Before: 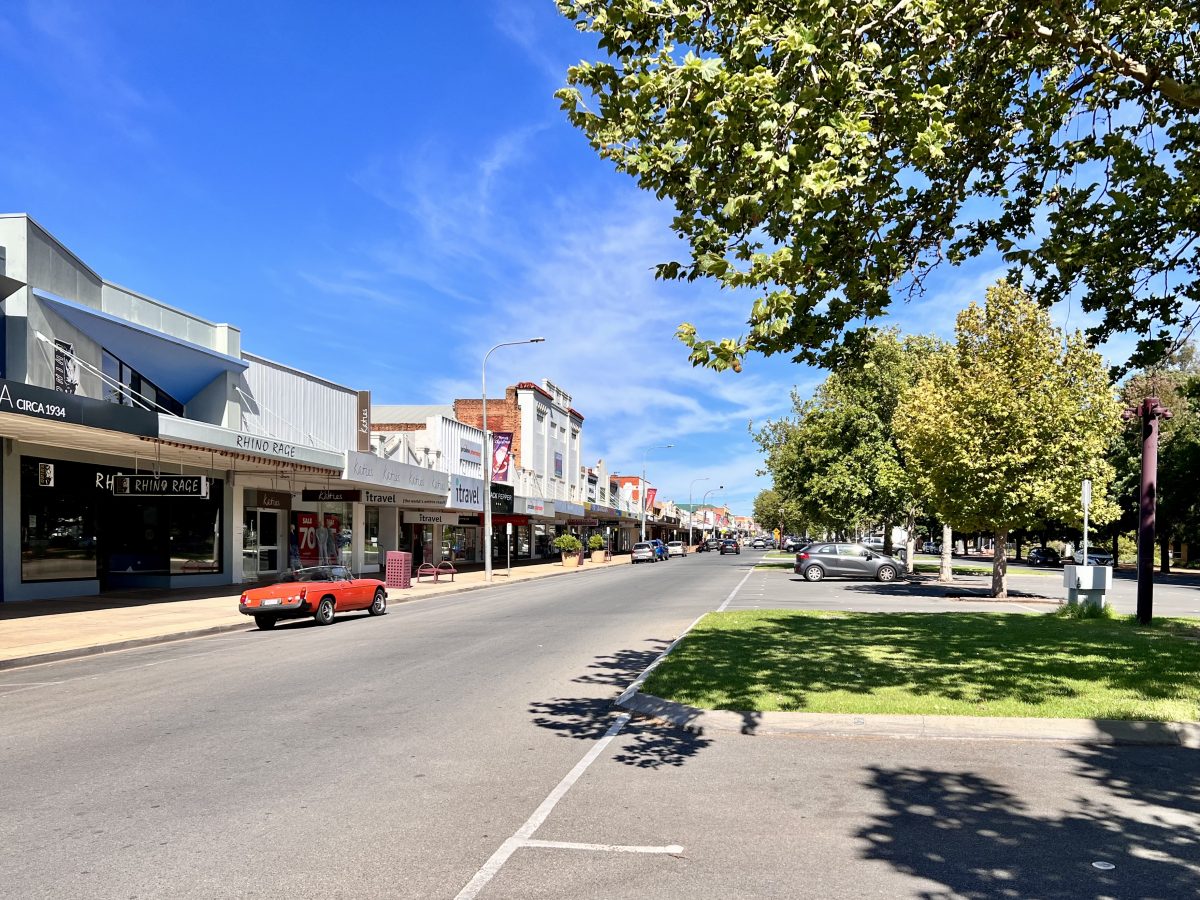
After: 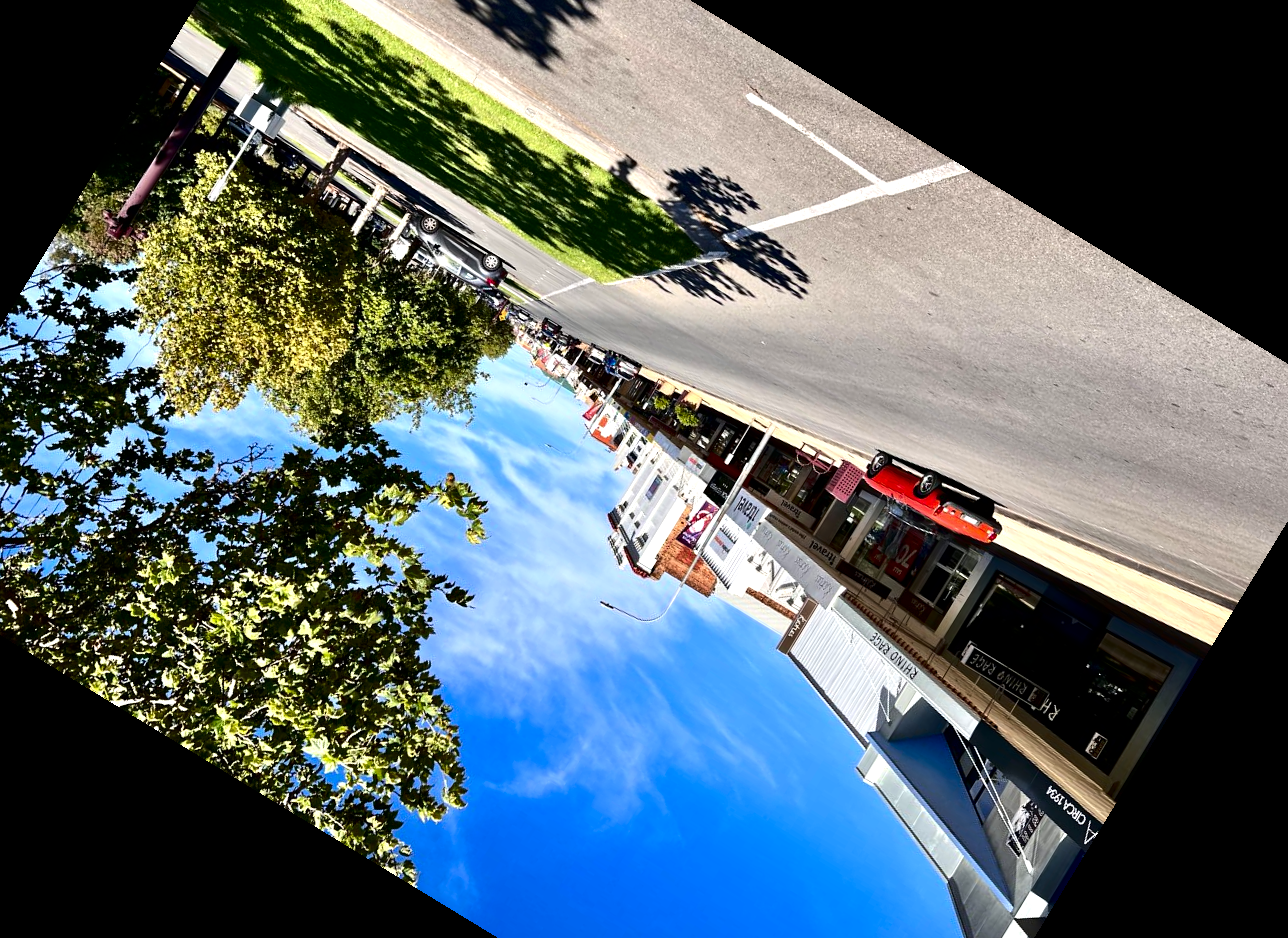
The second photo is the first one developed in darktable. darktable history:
tone equalizer: -8 EV -0.417 EV, -7 EV -0.389 EV, -6 EV -0.333 EV, -5 EV -0.222 EV, -3 EV 0.222 EV, -2 EV 0.333 EV, -1 EV 0.389 EV, +0 EV 0.417 EV, edges refinement/feathering 500, mask exposure compensation -1.57 EV, preserve details no
contrast brightness saturation: contrast 0.1, brightness -0.26, saturation 0.14
crop and rotate: angle 148.68°, left 9.111%, top 15.603%, right 4.588%, bottom 17.041%
